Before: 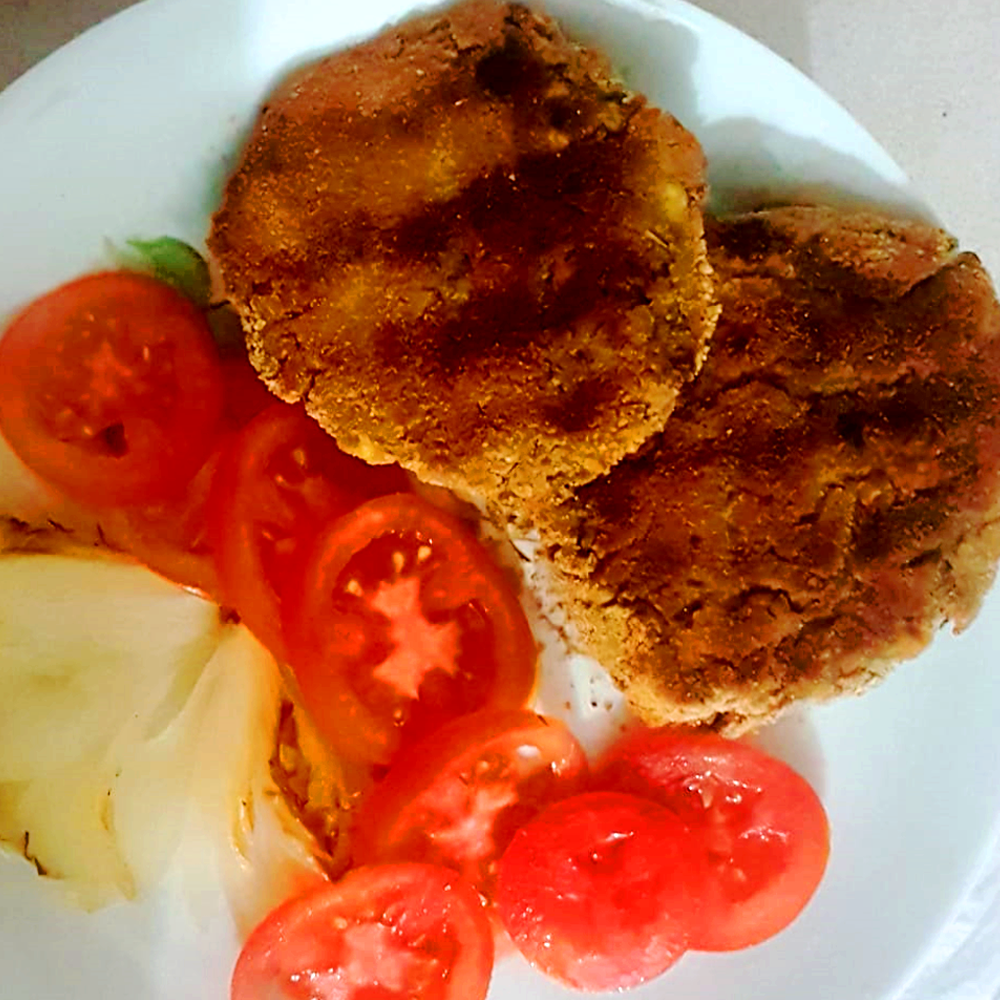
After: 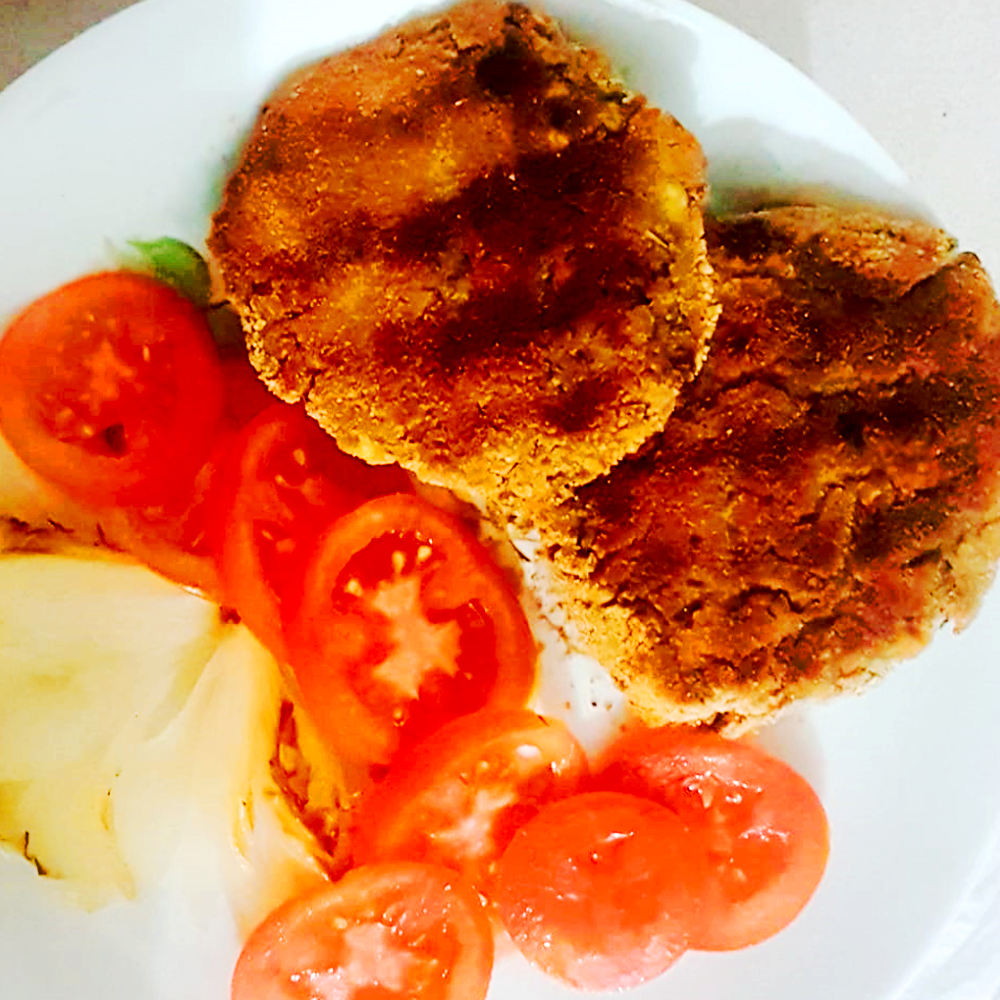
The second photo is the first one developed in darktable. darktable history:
tone curve: curves: ch0 [(0, 0) (0.003, 0.003) (0.011, 0.014) (0.025, 0.033) (0.044, 0.06) (0.069, 0.096) (0.1, 0.132) (0.136, 0.174) (0.177, 0.226) (0.224, 0.282) (0.277, 0.352) (0.335, 0.435) (0.399, 0.524) (0.468, 0.615) (0.543, 0.695) (0.623, 0.771) (0.709, 0.835) (0.801, 0.894) (0.898, 0.944) (1, 1)], preserve colors none
